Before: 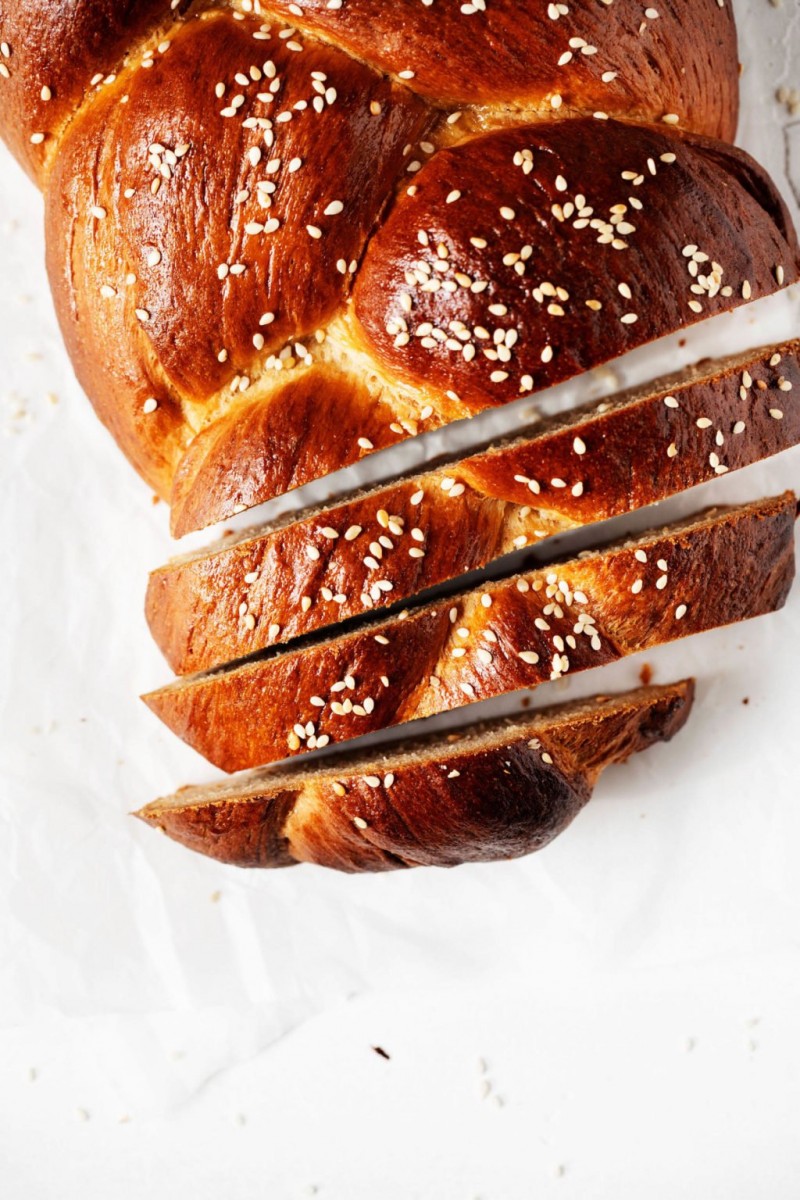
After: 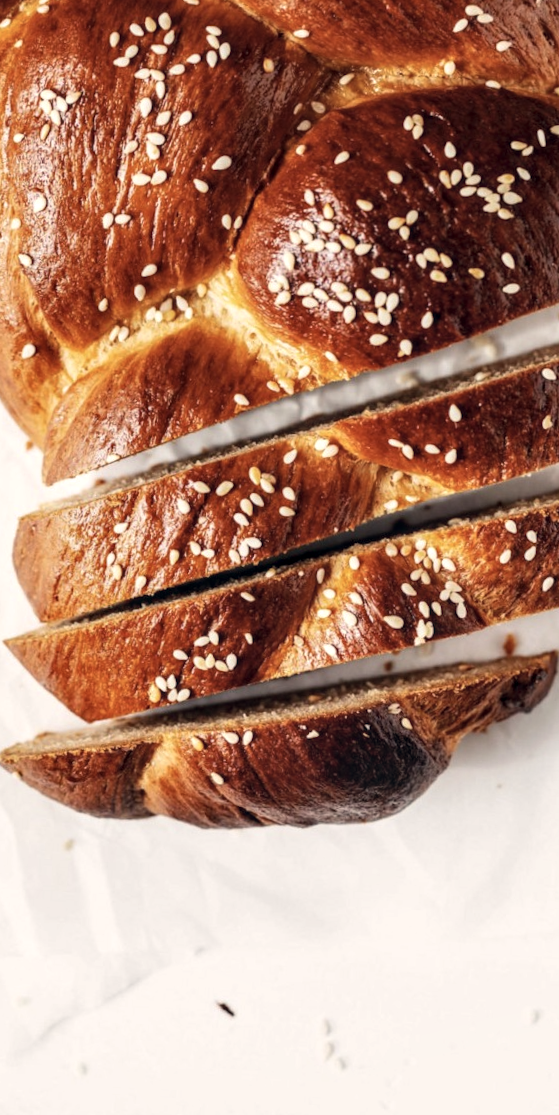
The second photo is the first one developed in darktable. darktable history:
color correction: highlights a* 2.78, highlights b* 5.02, shadows a* -2.34, shadows b* -4.94, saturation 0.774
crop and rotate: angle -2.93°, left 13.985%, top 0.022%, right 10.777%, bottom 0.048%
local contrast: on, module defaults
